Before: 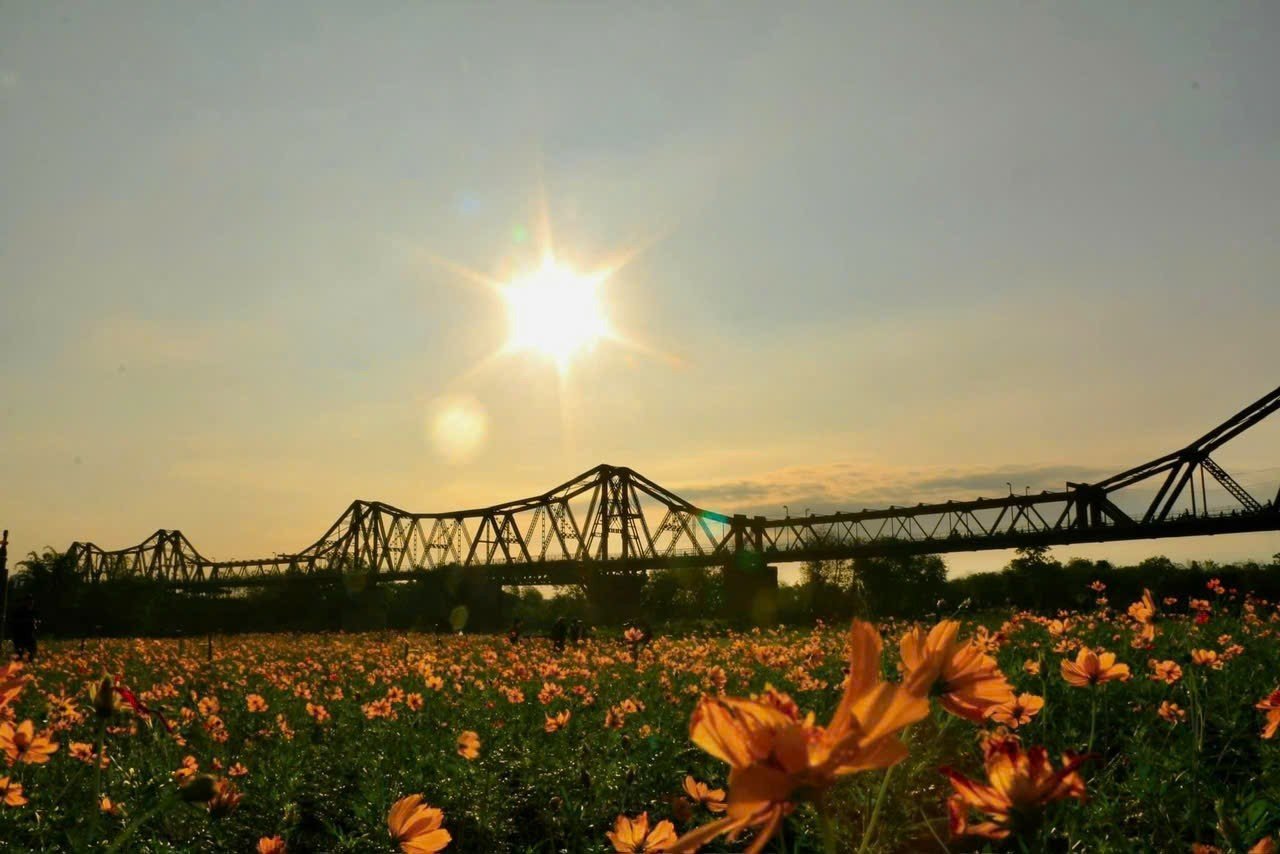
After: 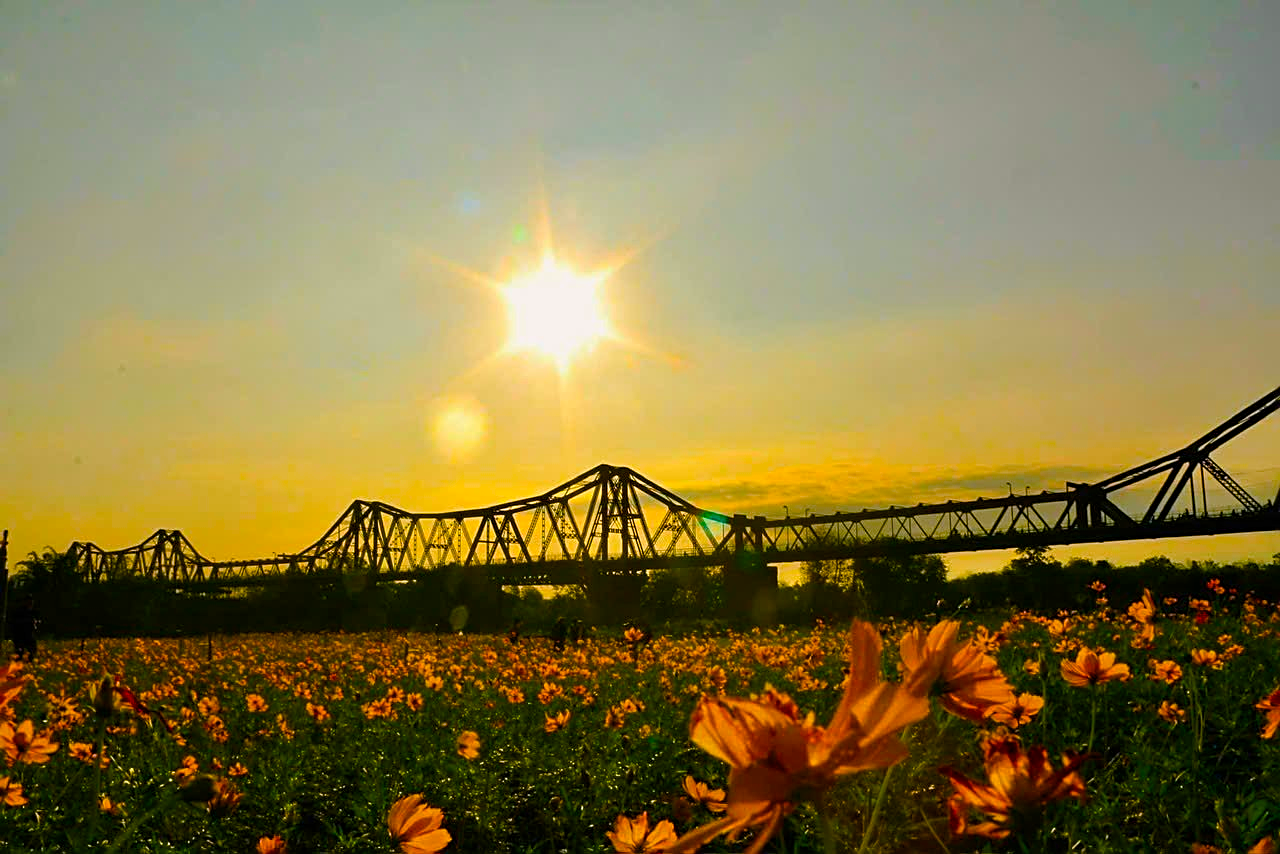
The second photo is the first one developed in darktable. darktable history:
color balance rgb: highlights gain › chroma 1.017%, highlights gain › hue 60.04°, linear chroma grading › shadows 9.837%, linear chroma grading › highlights 10.097%, linear chroma grading › global chroma 15.341%, linear chroma grading › mid-tones 14.692%, perceptual saturation grading › global saturation 34.676%, perceptual saturation grading › highlights -29.844%, perceptual saturation grading › shadows 35.819%, global vibrance 44.541%
sharpen: on, module defaults
